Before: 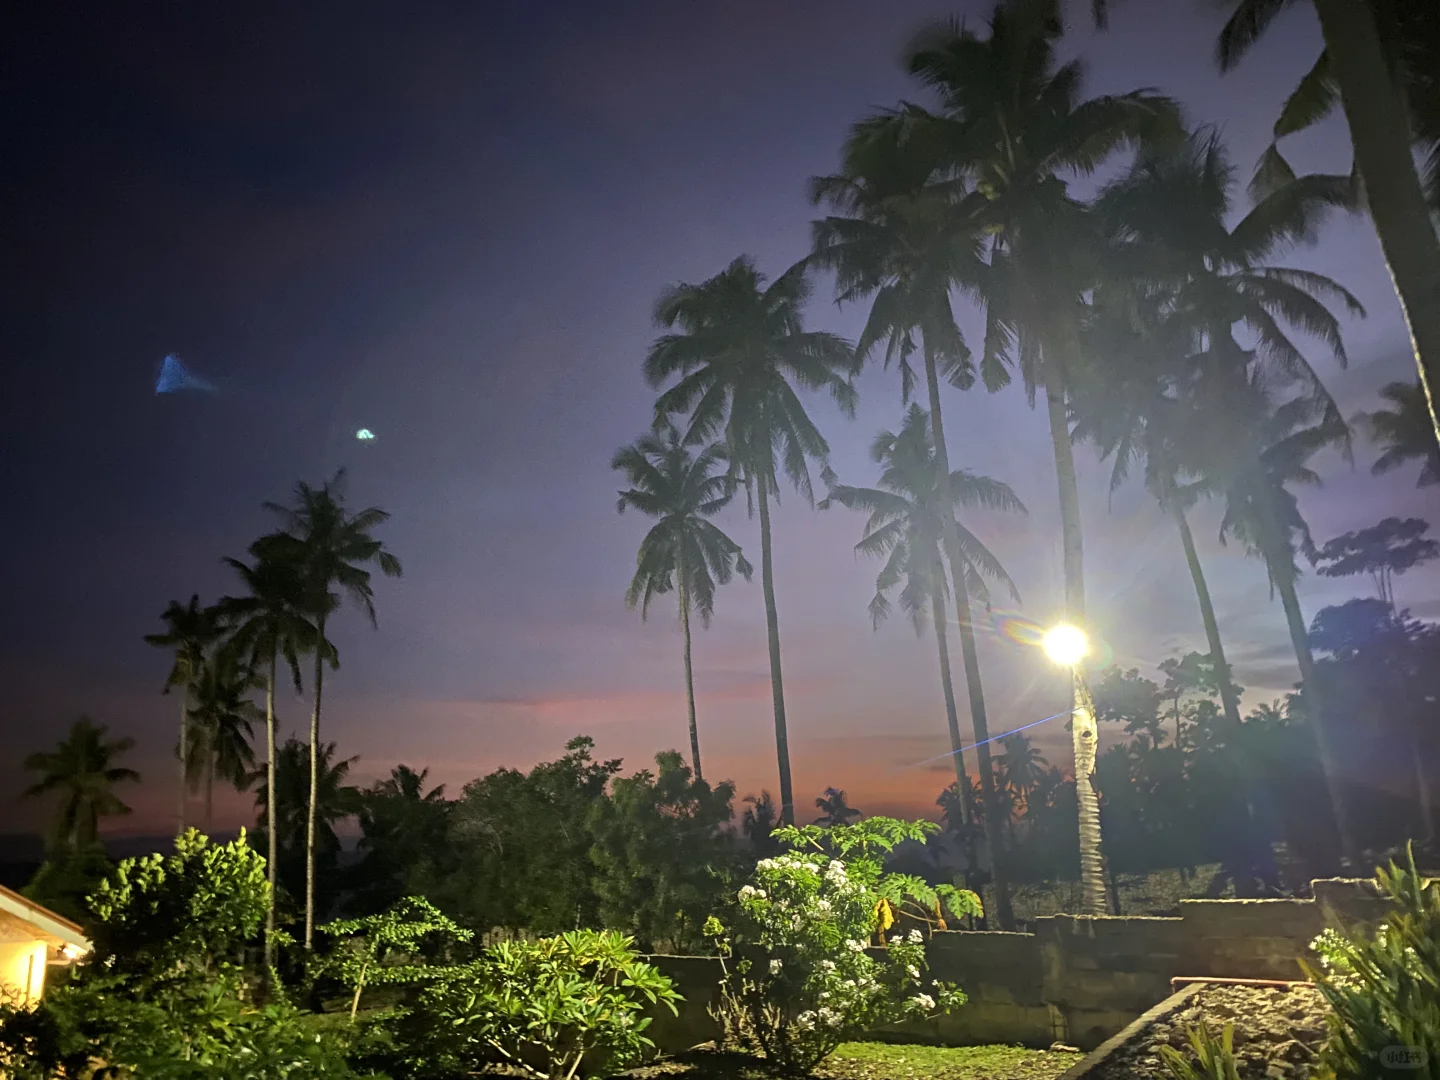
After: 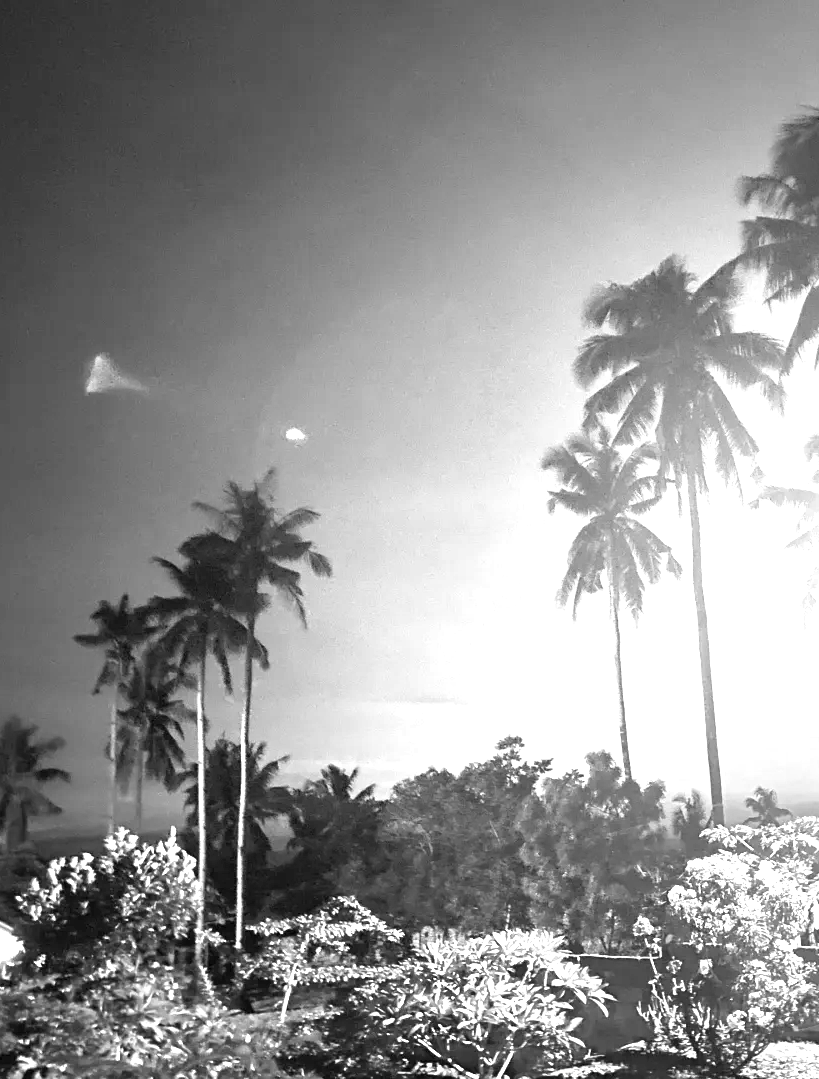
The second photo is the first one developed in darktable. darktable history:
crop: left 4.874%, right 38.228%
color calibration: output gray [0.22, 0.42, 0.37, 0], illuminant as shot in camera, x 0.358, y 0.373, temperature 4628.91 K, gamut compression 1.72
exposure: black level correction 0, exposure 2.4 EV, compensate exposure bias true, compensate highlight preservation false
